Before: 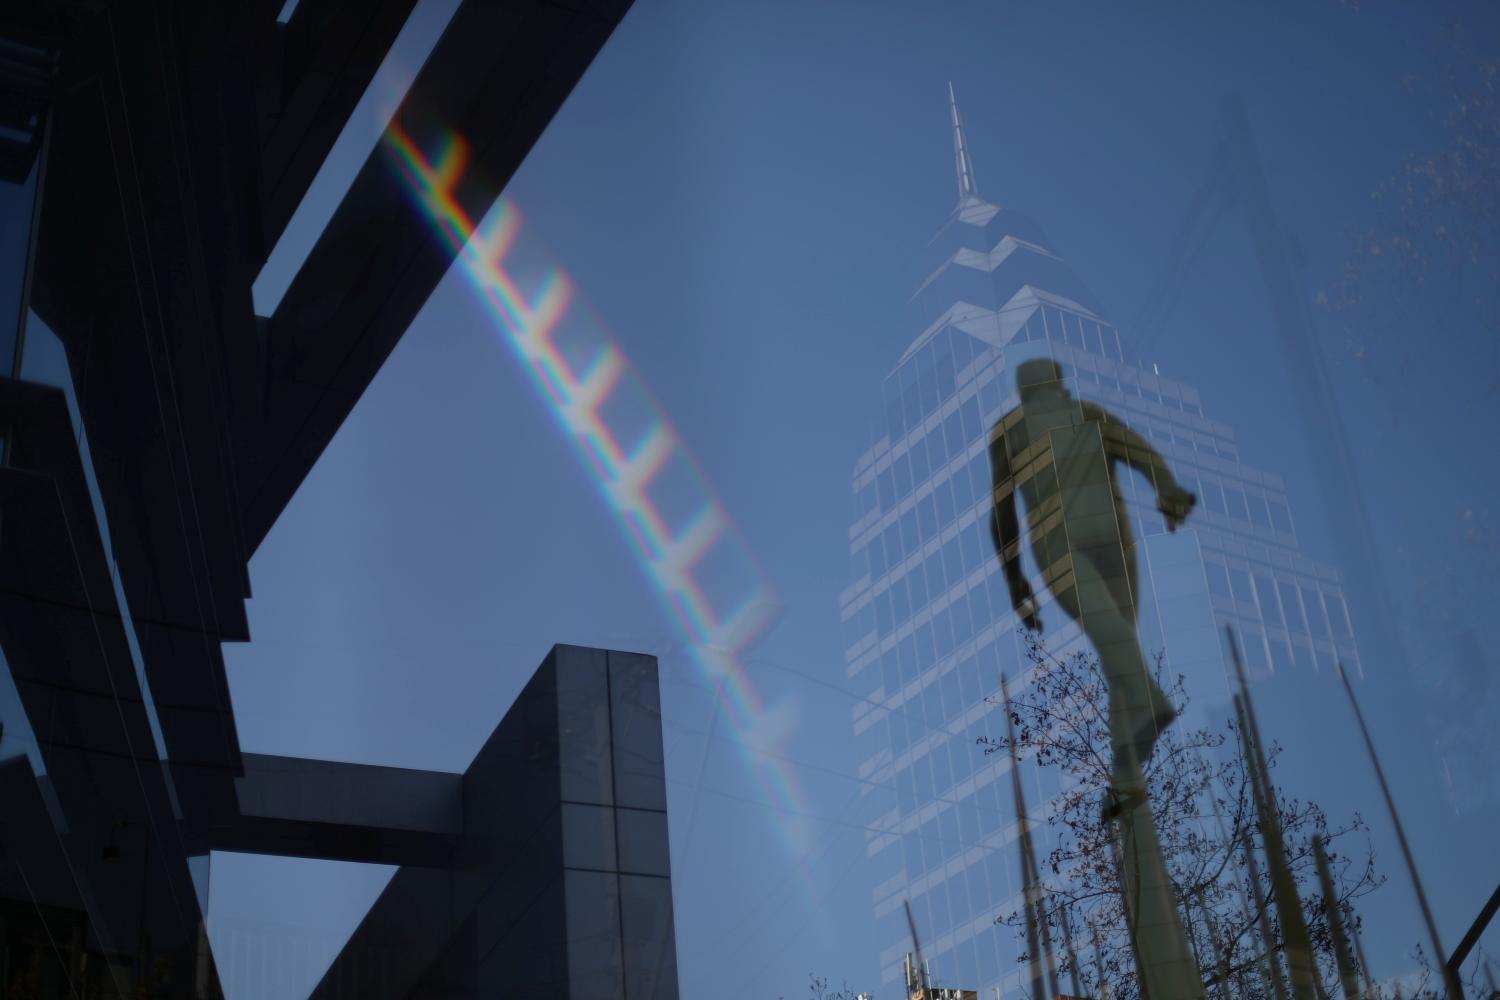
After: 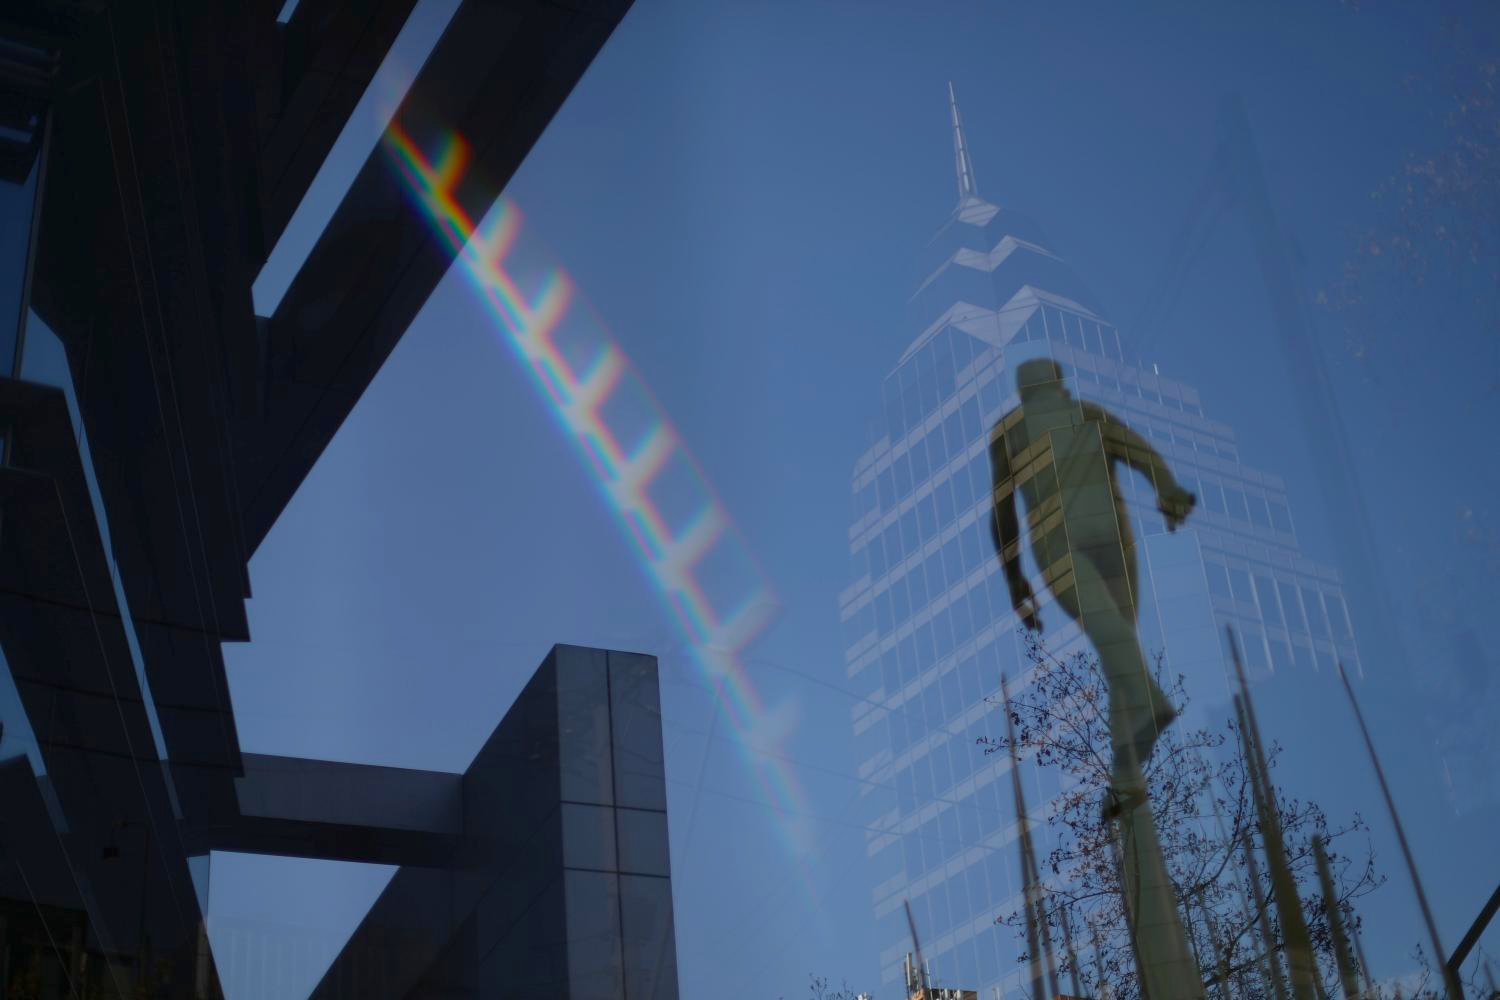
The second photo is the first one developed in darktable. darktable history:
color balance rgb: perceptual saturation grading › global saturation 13.145%, contrast -10.419%
